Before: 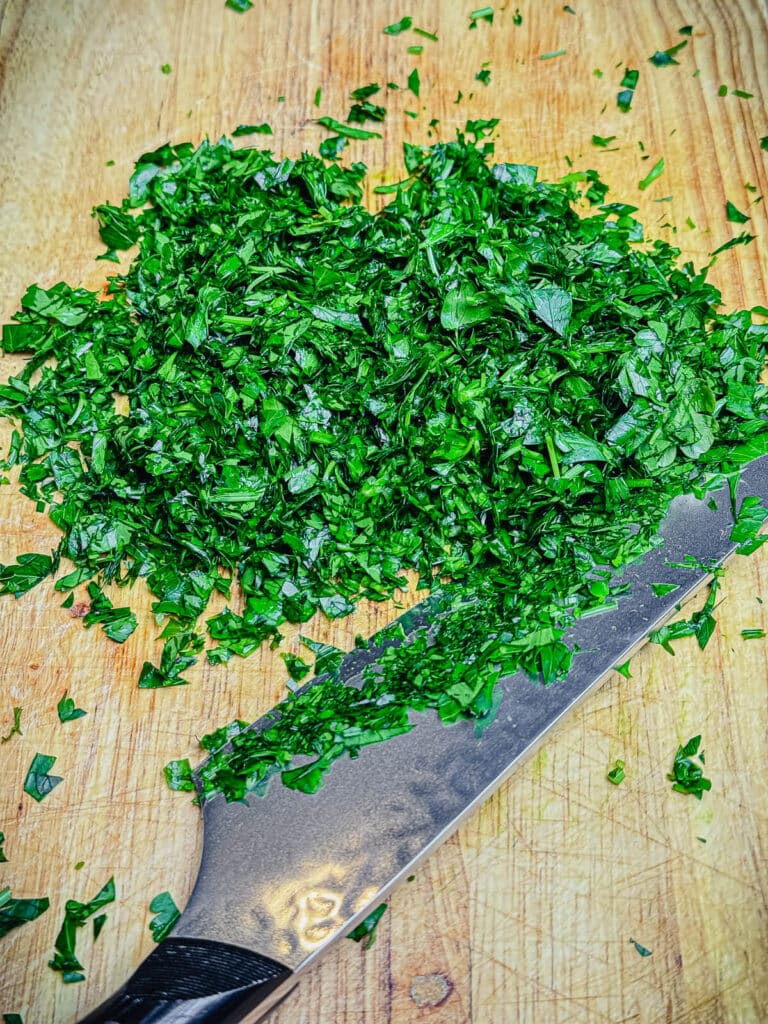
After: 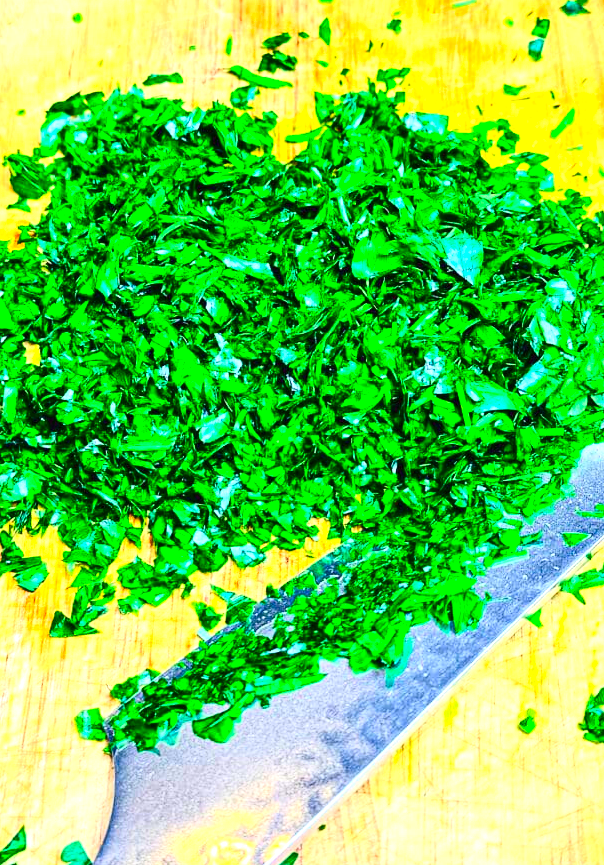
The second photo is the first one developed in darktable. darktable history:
crop: left 11.665%, top 4.993%, right 9.559%, bottom 10.505%
contrast brightness saturation: contrast 0.258, brightness 0.025, saturation 0.89
exposure: black level correction 0, exposure 1.096 EV, compensate highlight preservation false
